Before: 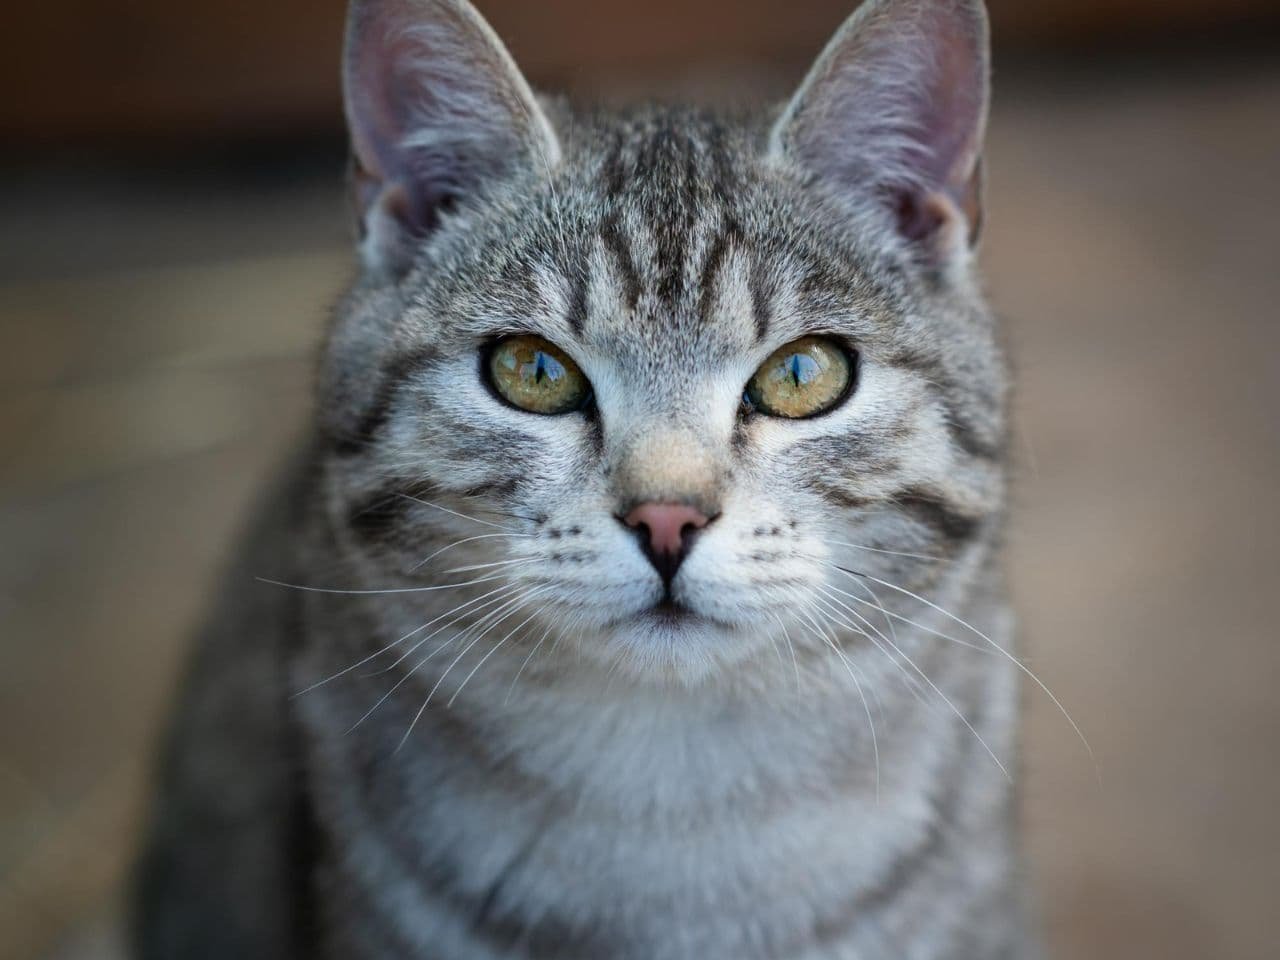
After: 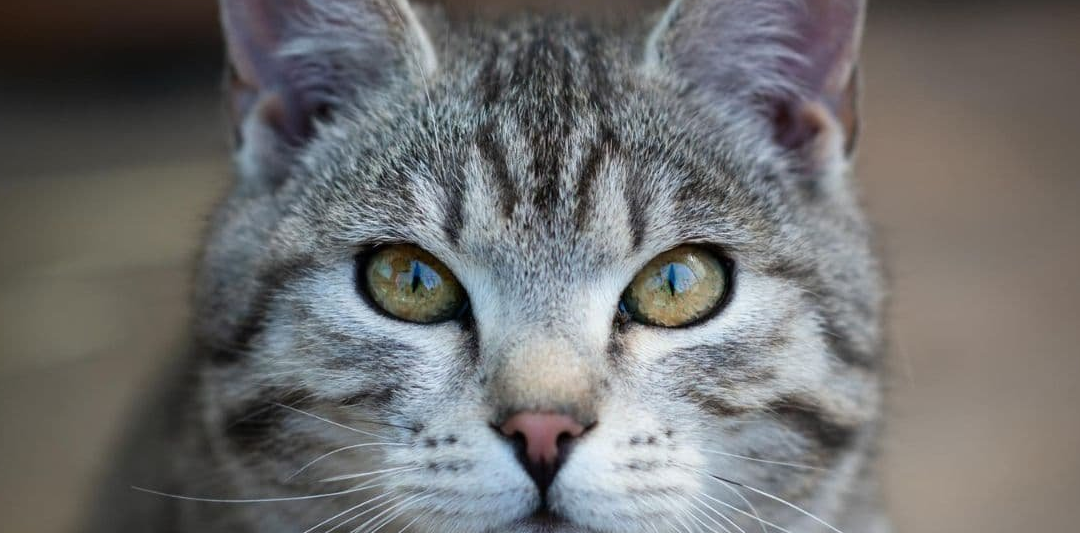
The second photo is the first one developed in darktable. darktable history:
crop and rotate: left 9.706%, top 9.509%, right 5.888%, bottom 34.883%
